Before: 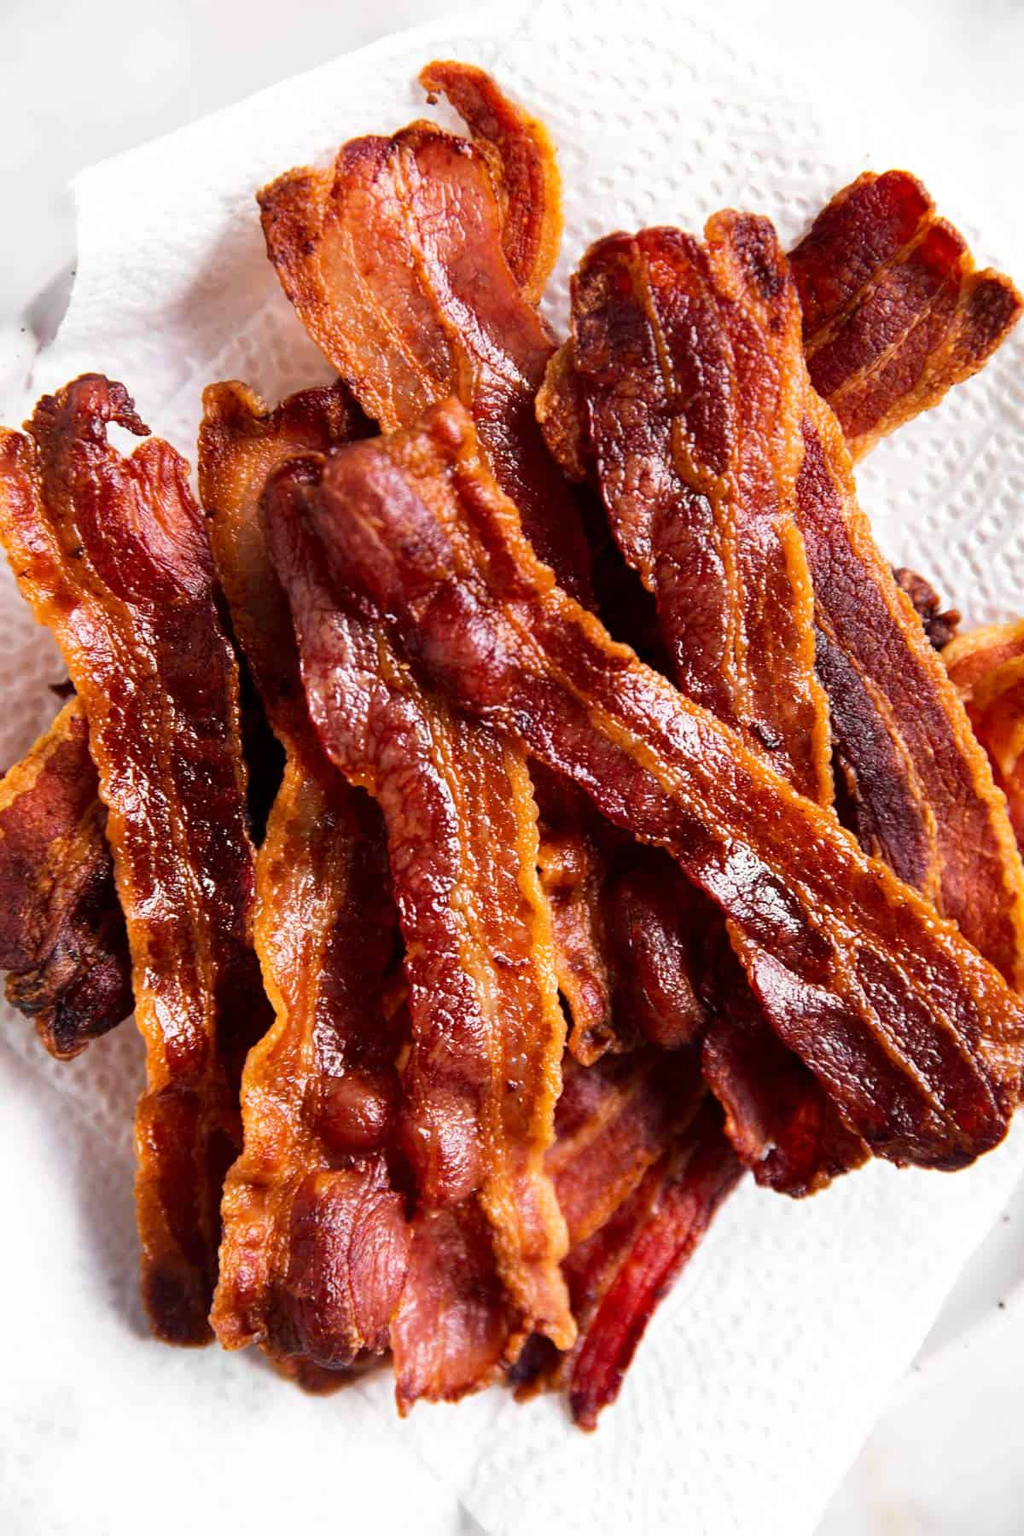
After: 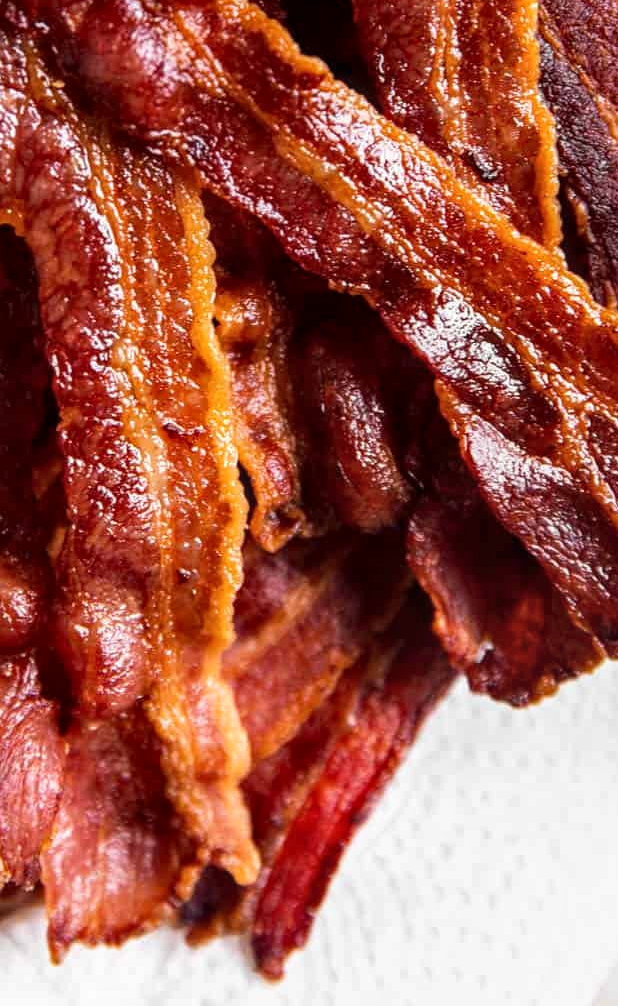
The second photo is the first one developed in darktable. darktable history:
local contrast: on, module defaults
crop: left 34.719%, top 38.768%, right 13.77%, bottom 5.294%
